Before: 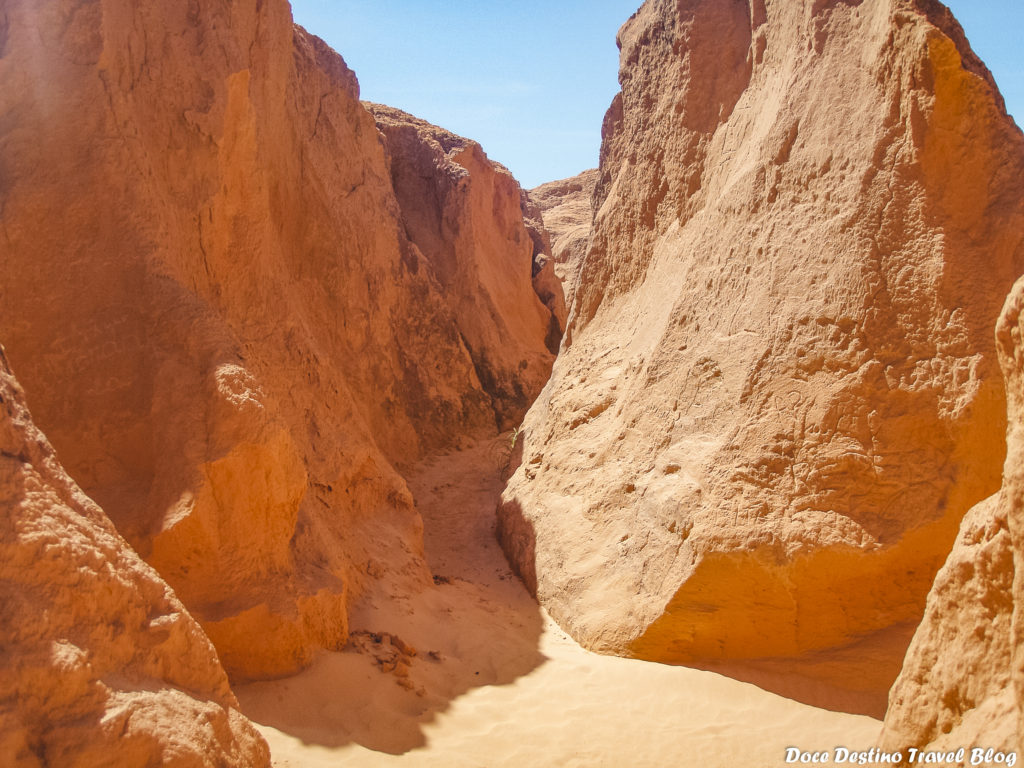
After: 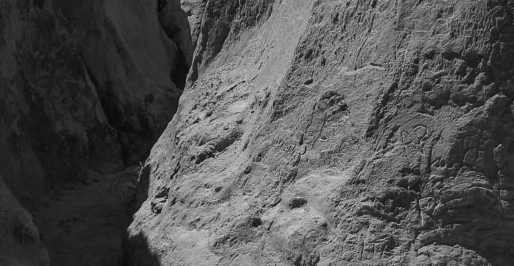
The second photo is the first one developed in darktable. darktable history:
crop: left 36.607%, top 34.735%, right 13.146%, bottom 30.611%
color balance rgb: global vibrance 6.81%, saturation formula JzAzBz (2021)
contrast brightness saturation: contrast -0.03, brightness -0.59, saturation -1
monochrome: a -74.22, b 78.2
